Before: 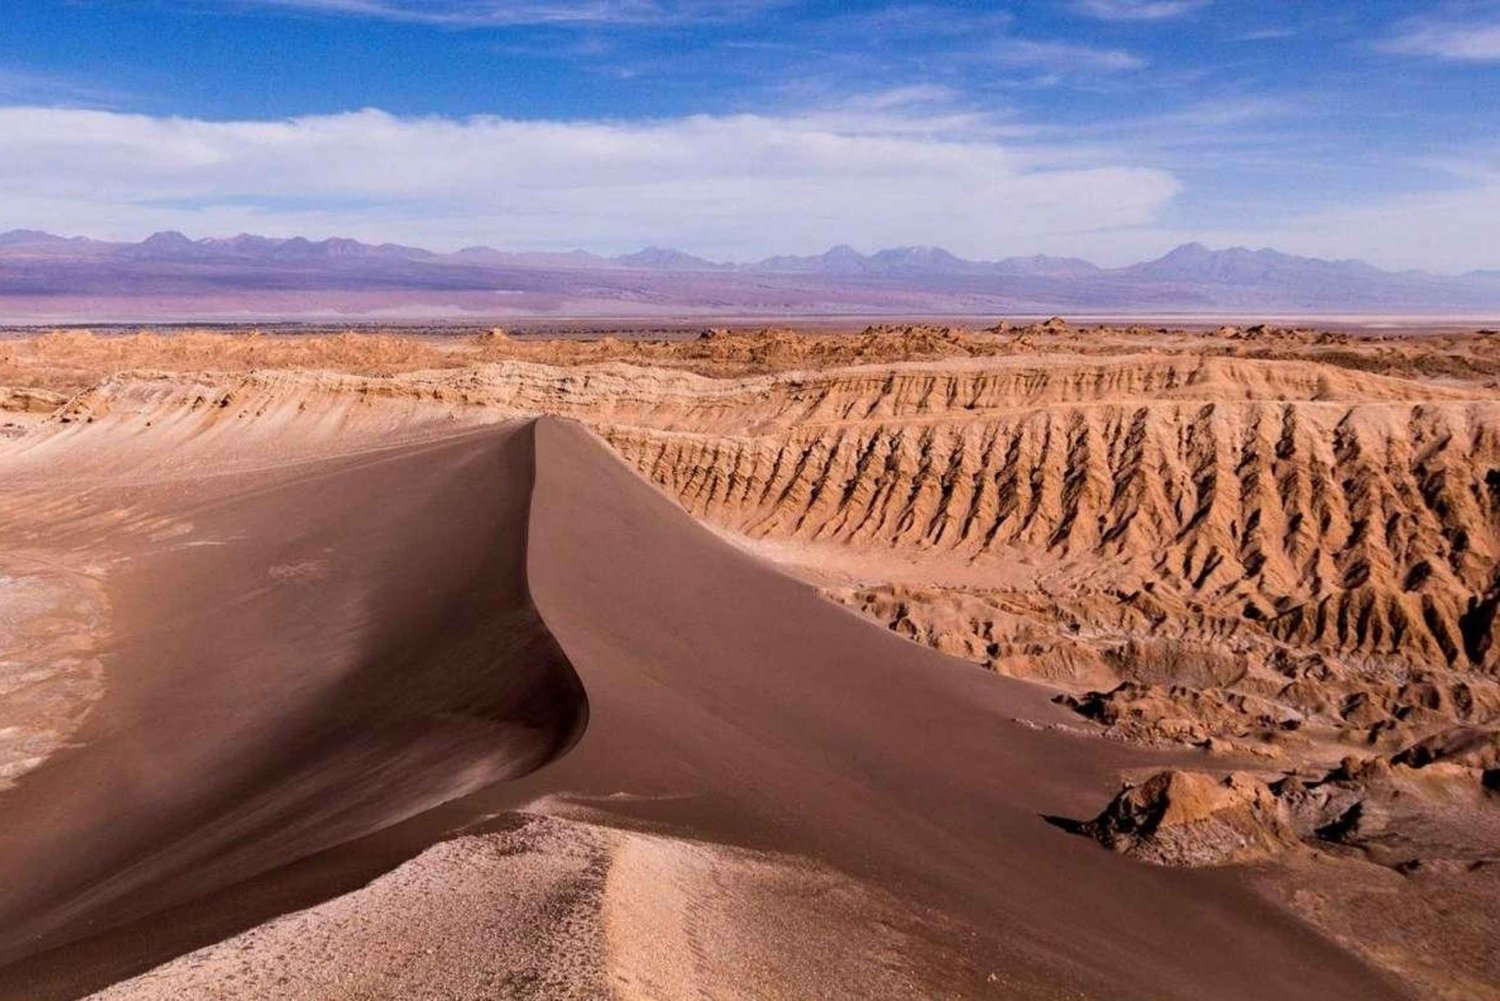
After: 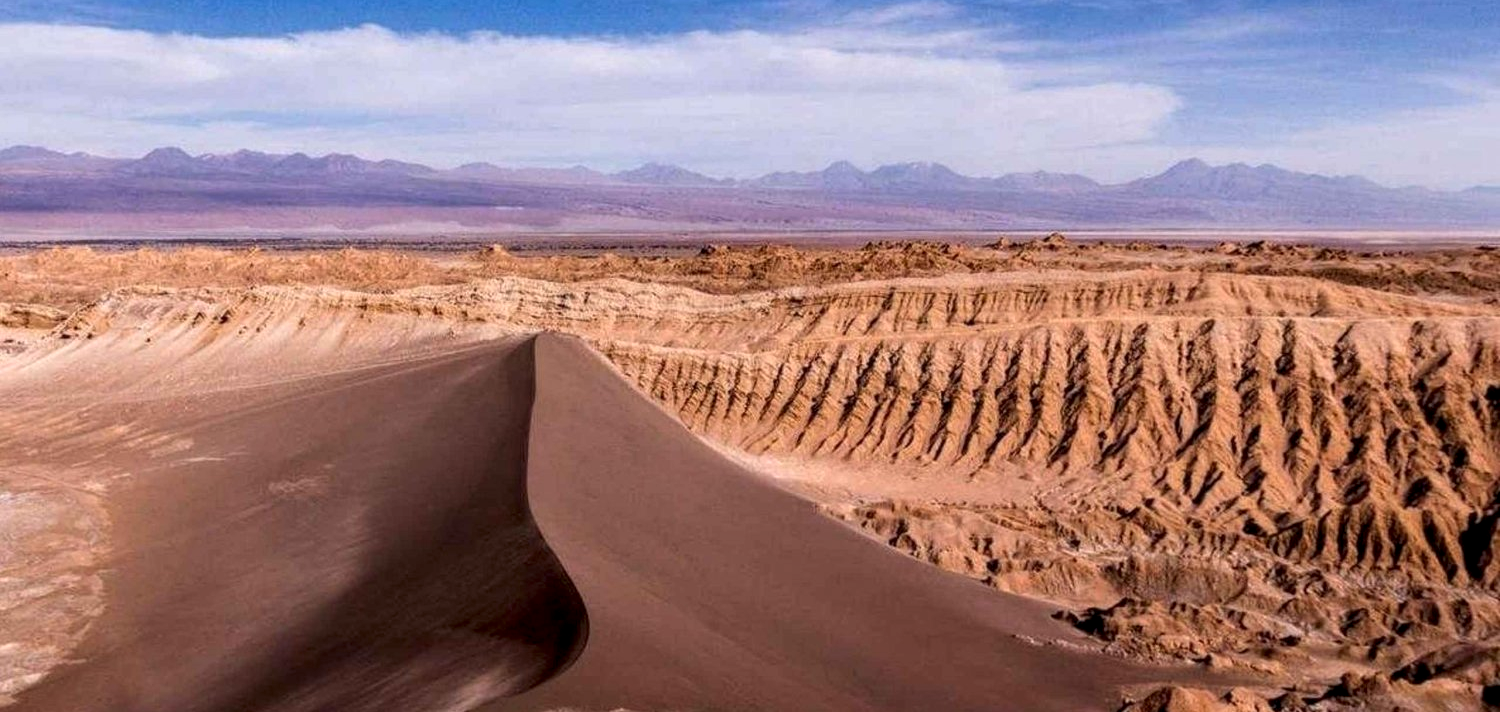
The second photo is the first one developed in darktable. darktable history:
crop and rotate: top 8.479%, bottom 20.324%
local contrast: detail 130%
